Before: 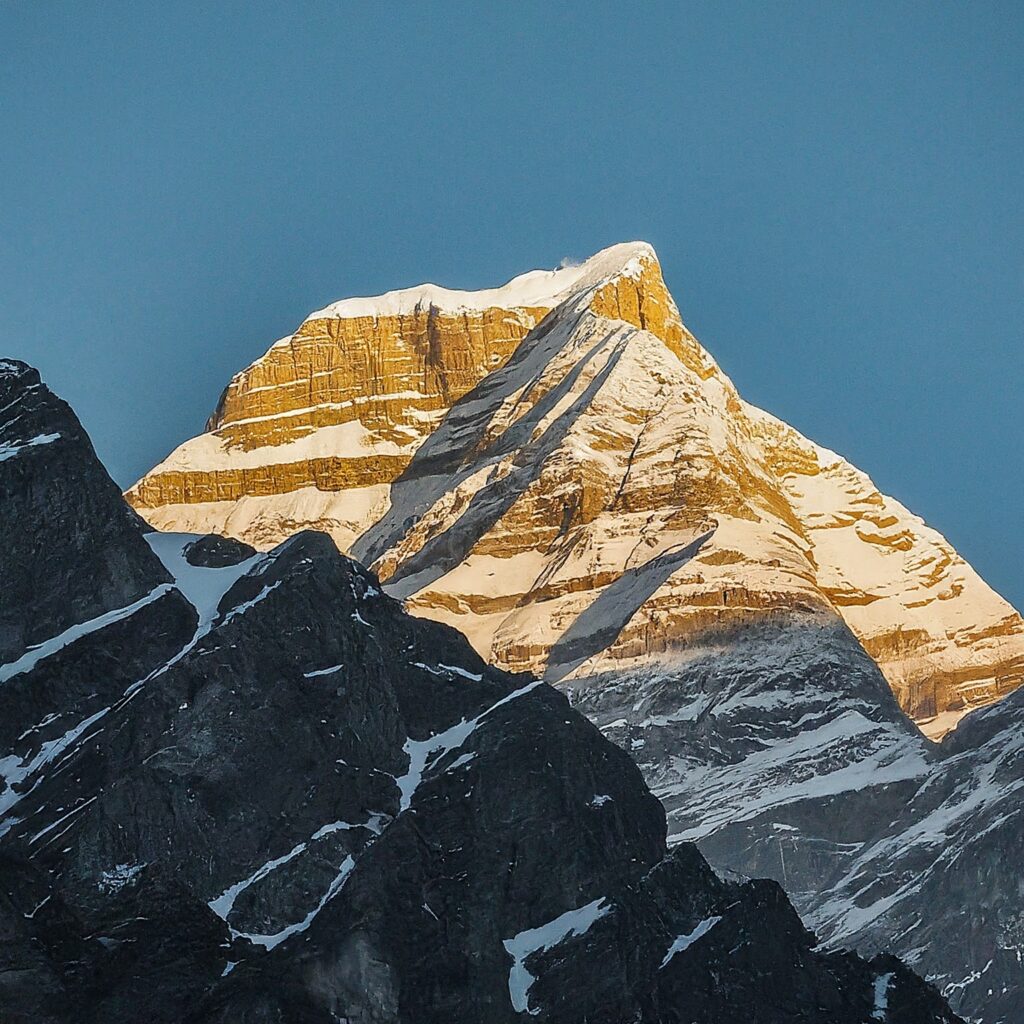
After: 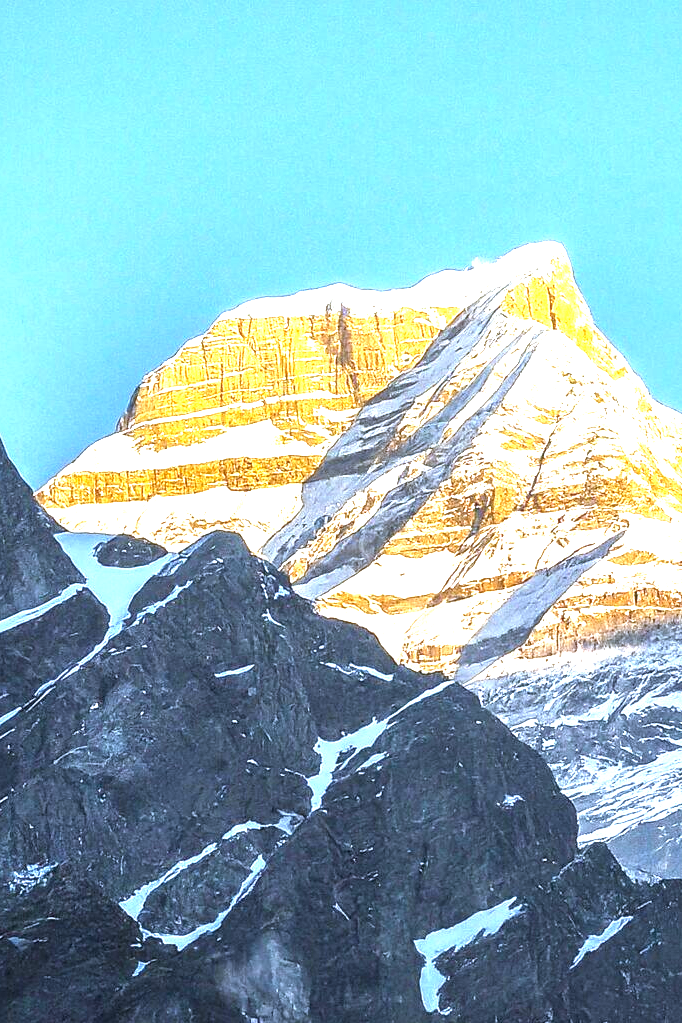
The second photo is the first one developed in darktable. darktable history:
exposure: exposure 2 EV, compensate highlight preservation false
white balance: red 0.948, green 1.02, blue 1.176
crop and rotate: left 8.786%, right 24.548%
local contrast: detail 115%
